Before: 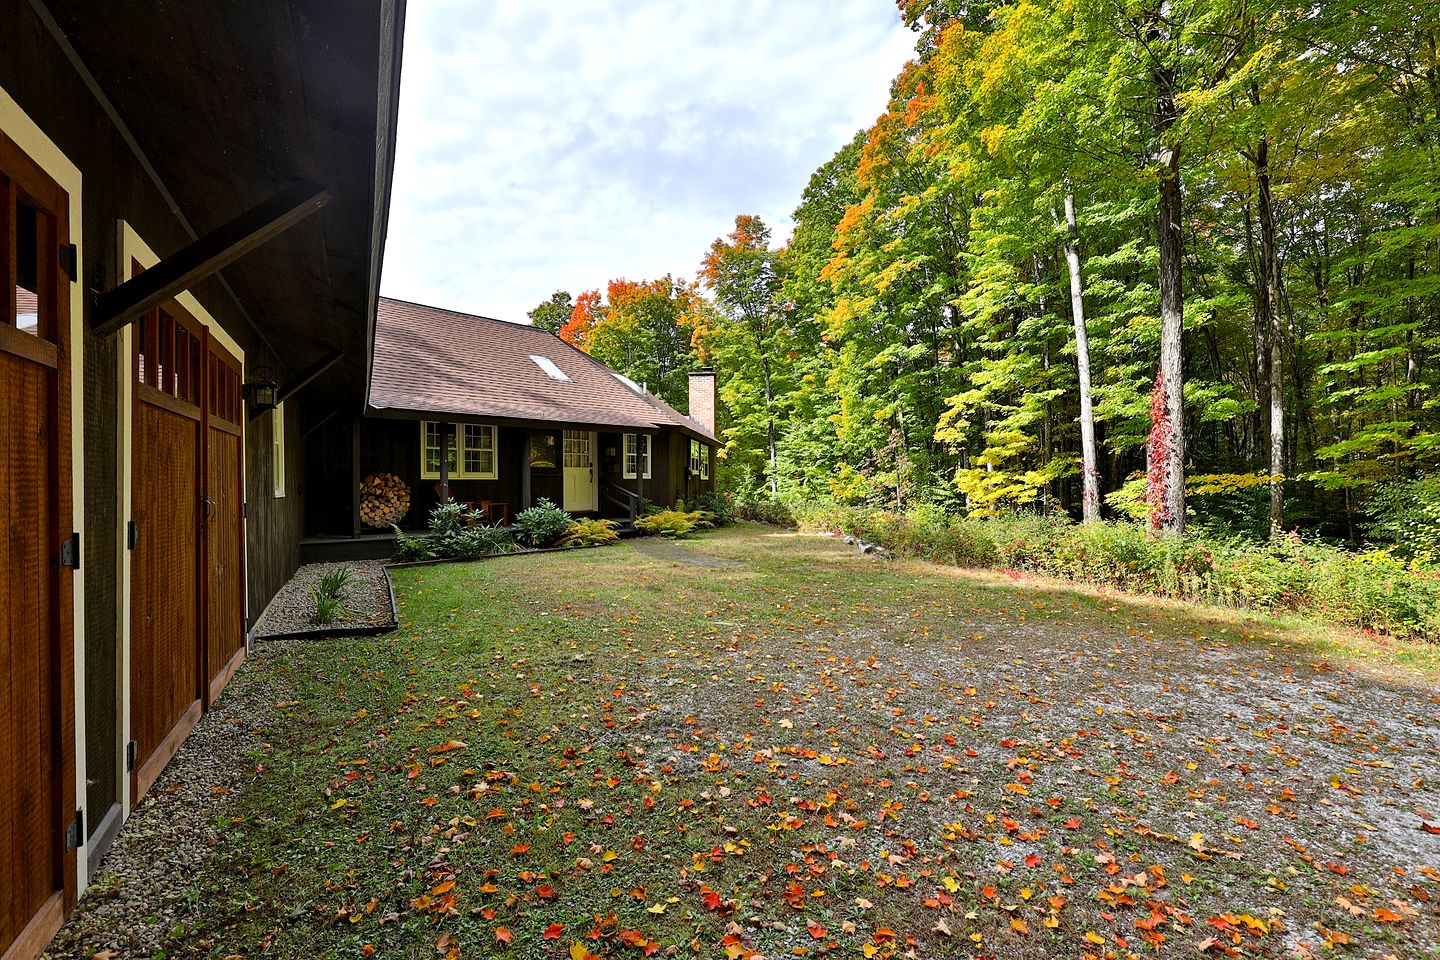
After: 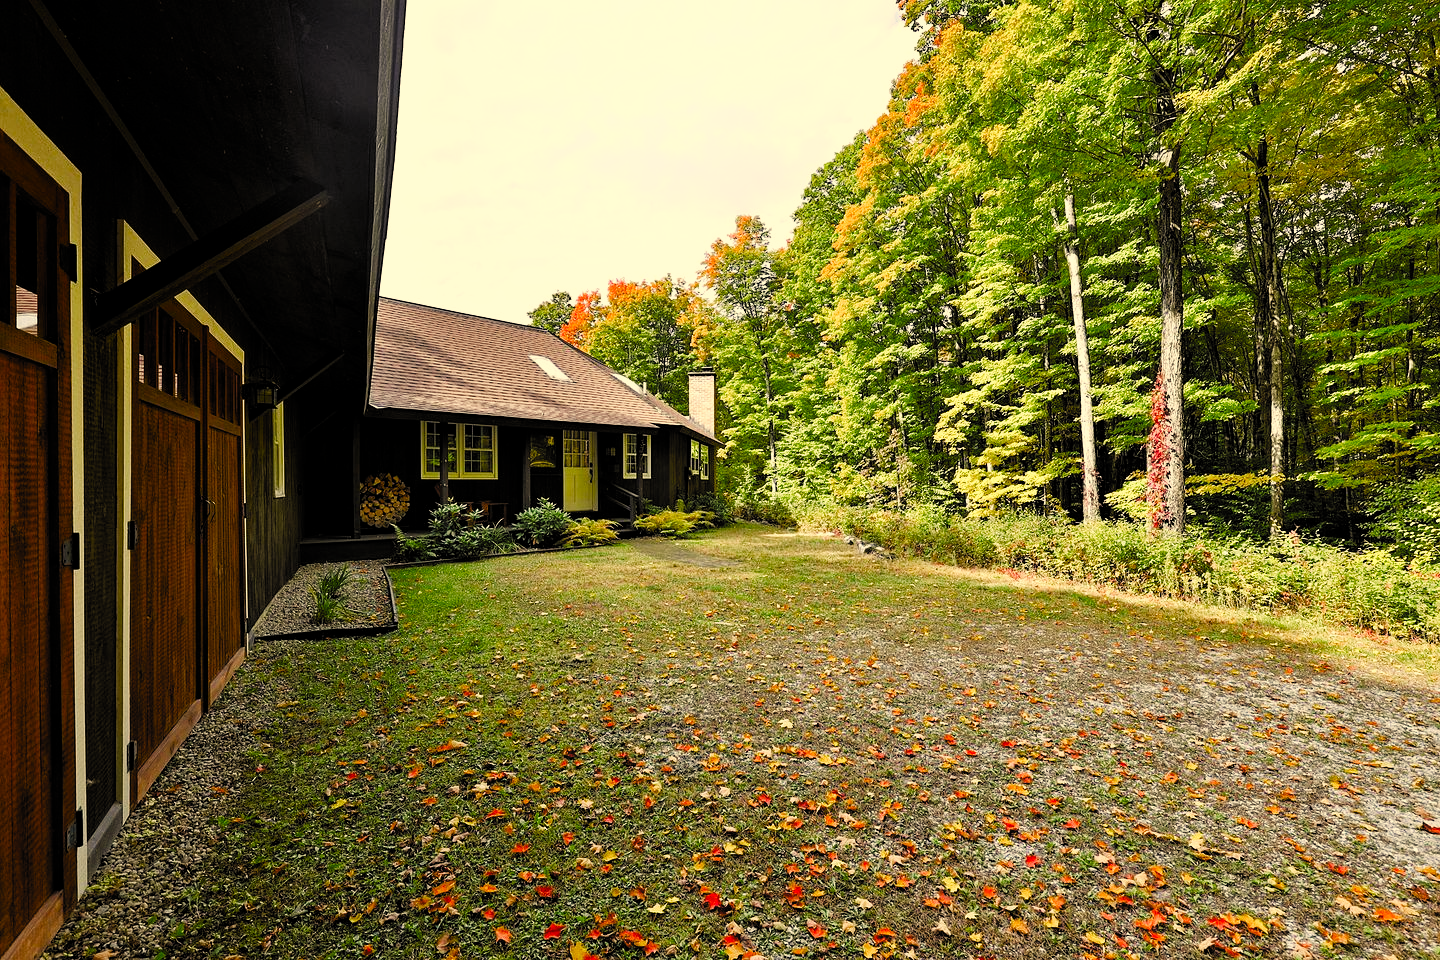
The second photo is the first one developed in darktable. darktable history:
filmic: grey point source 18, black point source -8.65, white point source 2.45, grey point target 18, white point target 100, output power 2.2, latitude stops 2, contrast 1.5, saturation 100, global saturation 100
shadows and highlights: shadows -40.15, highlights 62.88, soften with gaussian
contrast brightness saturation: contrast 0.07, brightness 0.08, saturation 0.18
color correction: highlights a* 2.72, highlights b* 22.8
